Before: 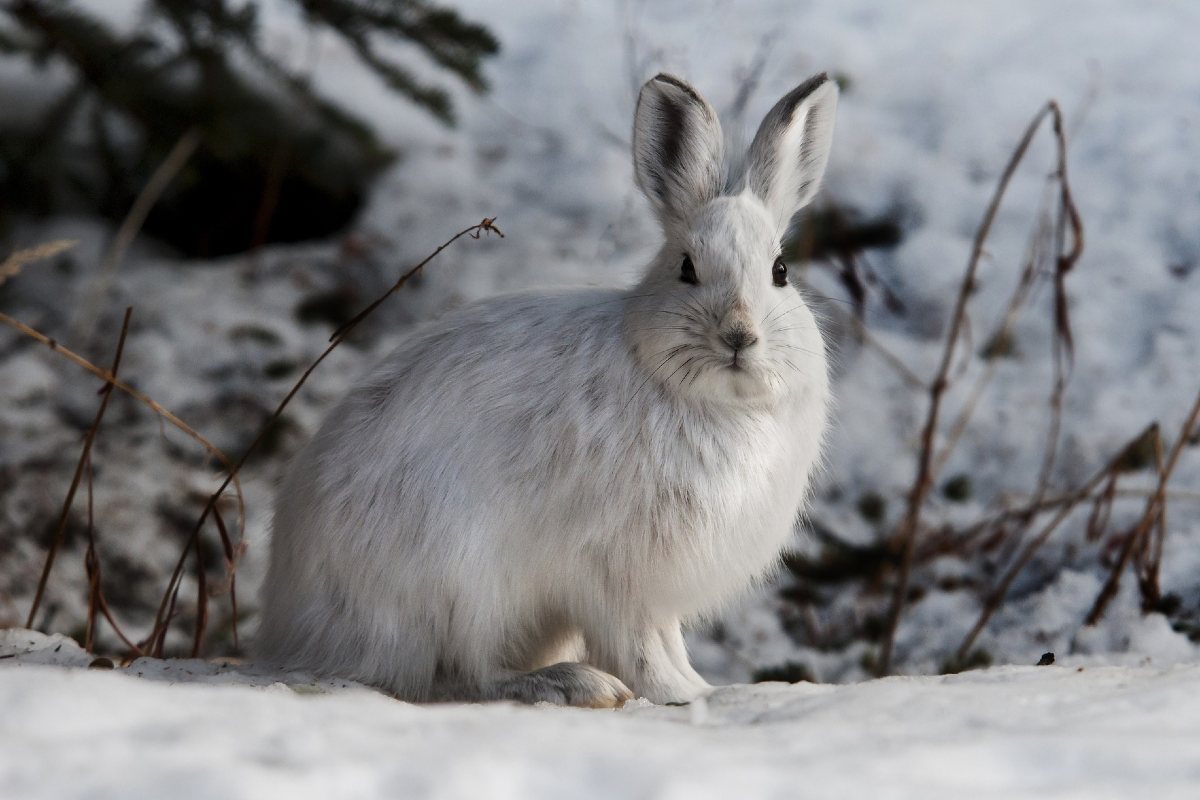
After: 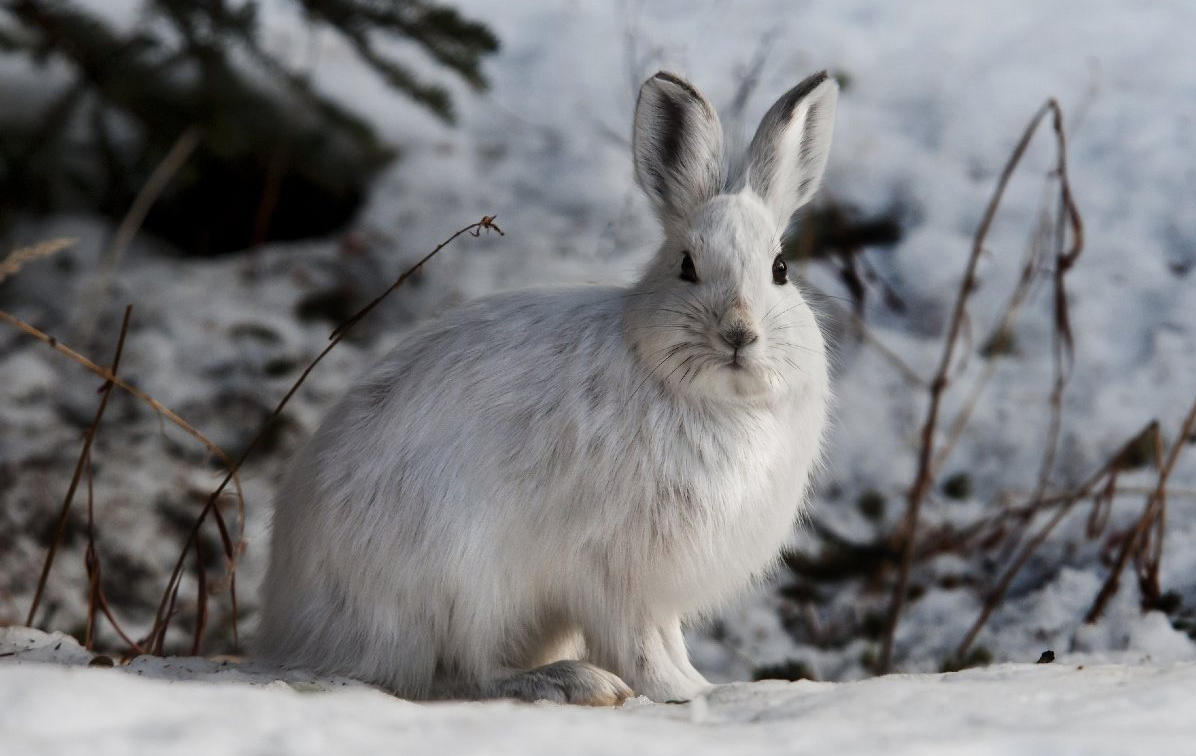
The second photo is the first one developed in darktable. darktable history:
crop: top 0.342%, right 0.258%, bottom 5.043%
